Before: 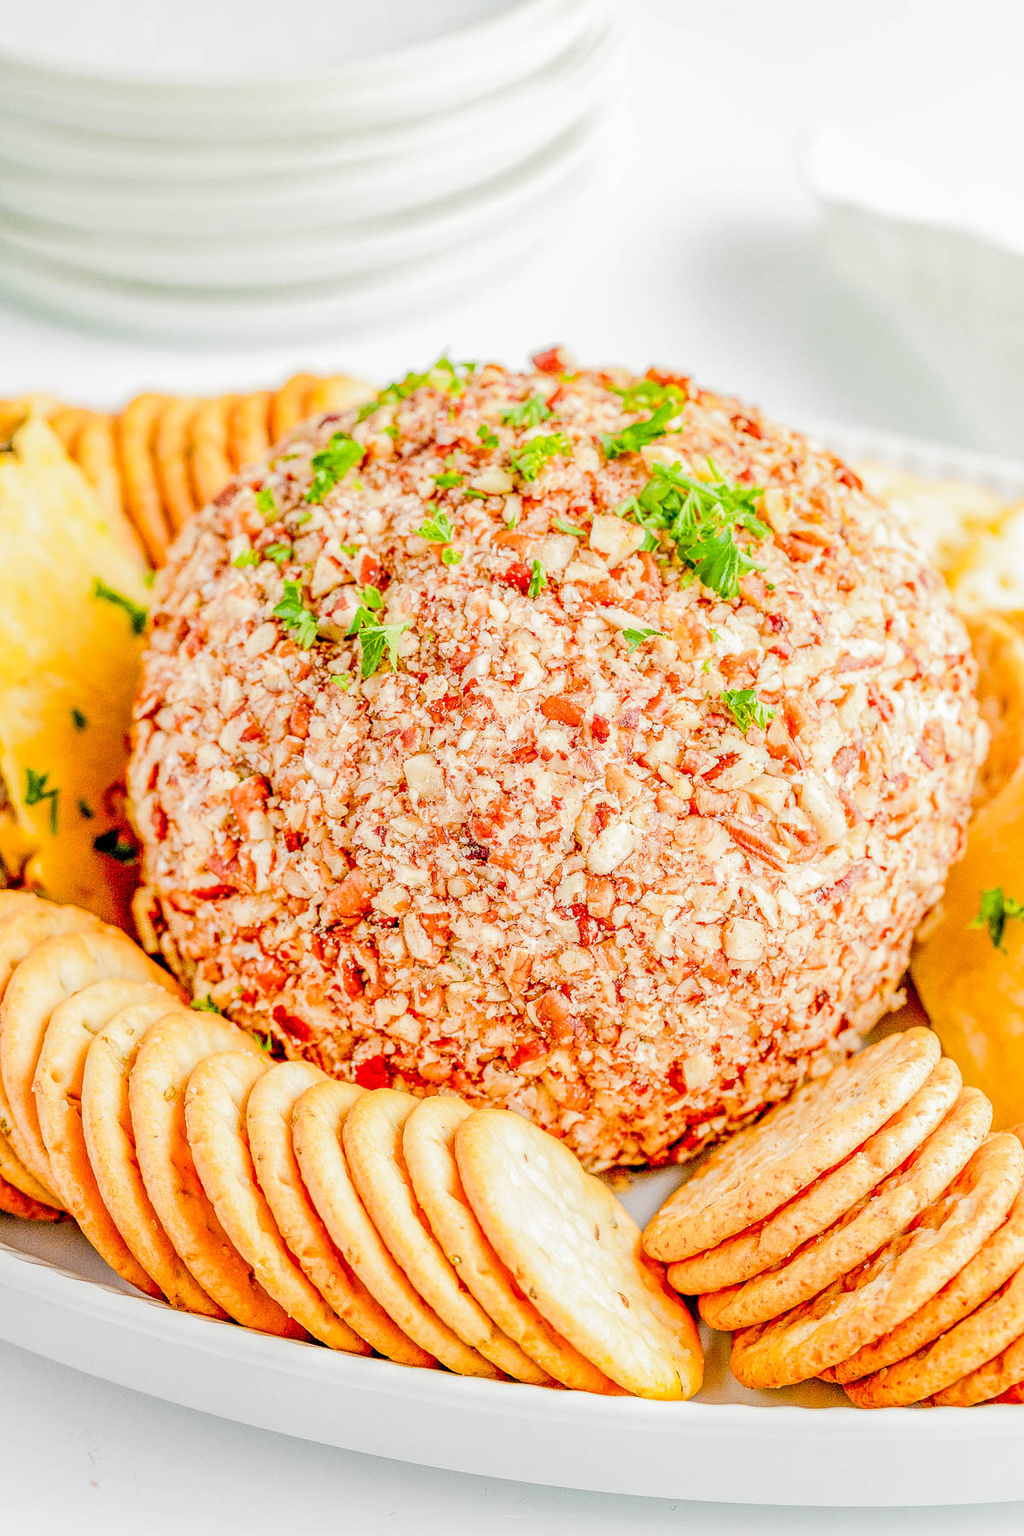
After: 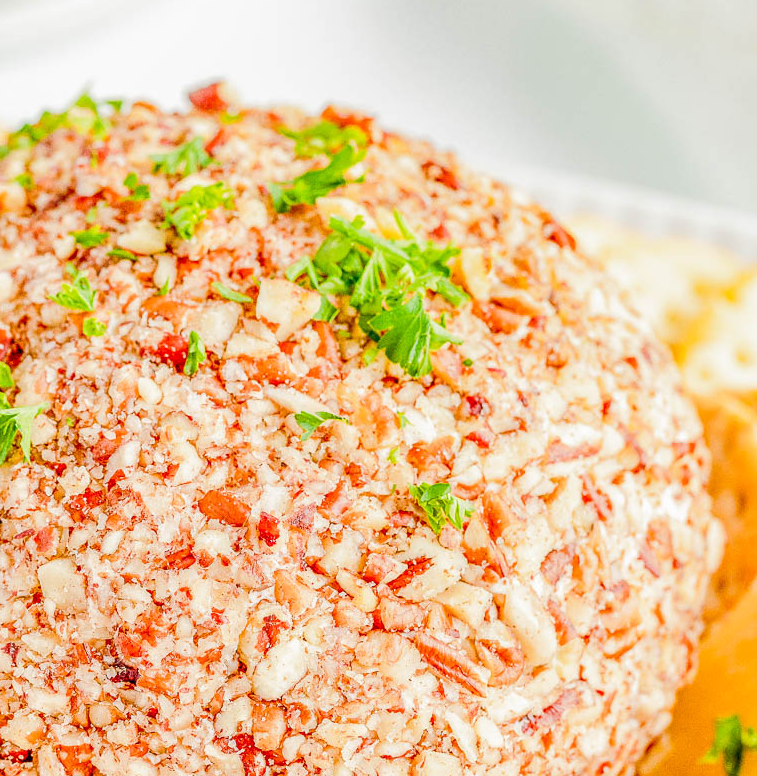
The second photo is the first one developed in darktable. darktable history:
tone equalizer: -7 EV 0.153 EV, -6 EV 0.611 EV, -5 EV 1.11 EV, -4 EV 1.33 EV, -3 EV 1.14 EV, -2 EV 0.6 EV, -1 EV 0.165 EV
crop: left 36.259%, top 18.073%, right 0.62%, bottom 38.765%
